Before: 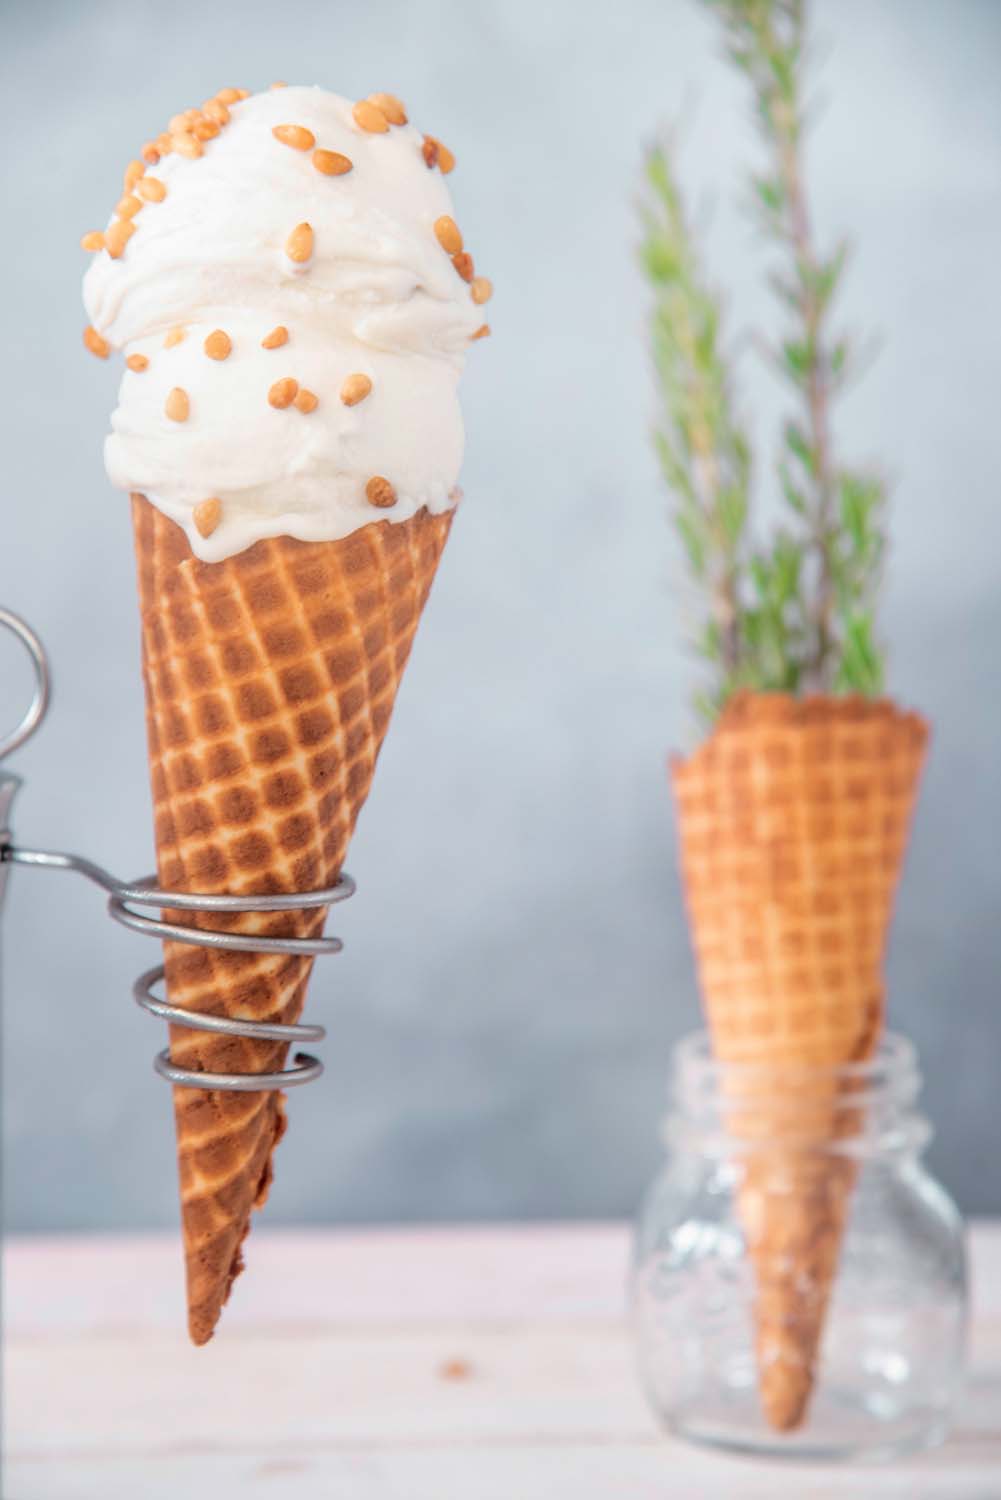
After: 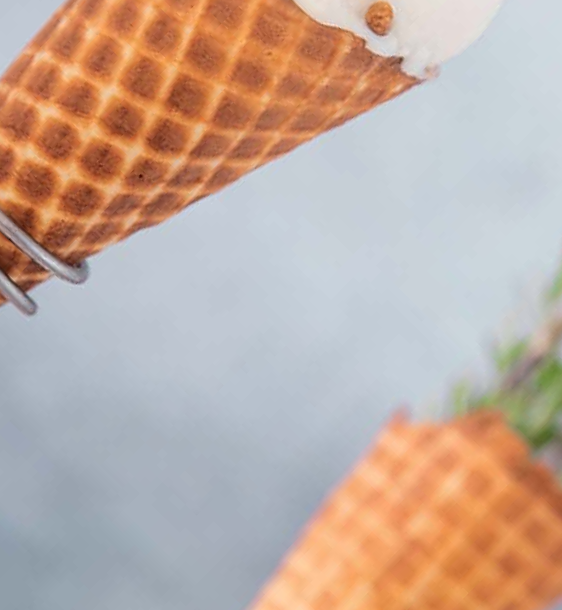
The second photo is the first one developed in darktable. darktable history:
crop and rotate: angle -44.62°, top 16.501%, right 0.915%, bottom 11.739%
sharpen: amount 0.497
